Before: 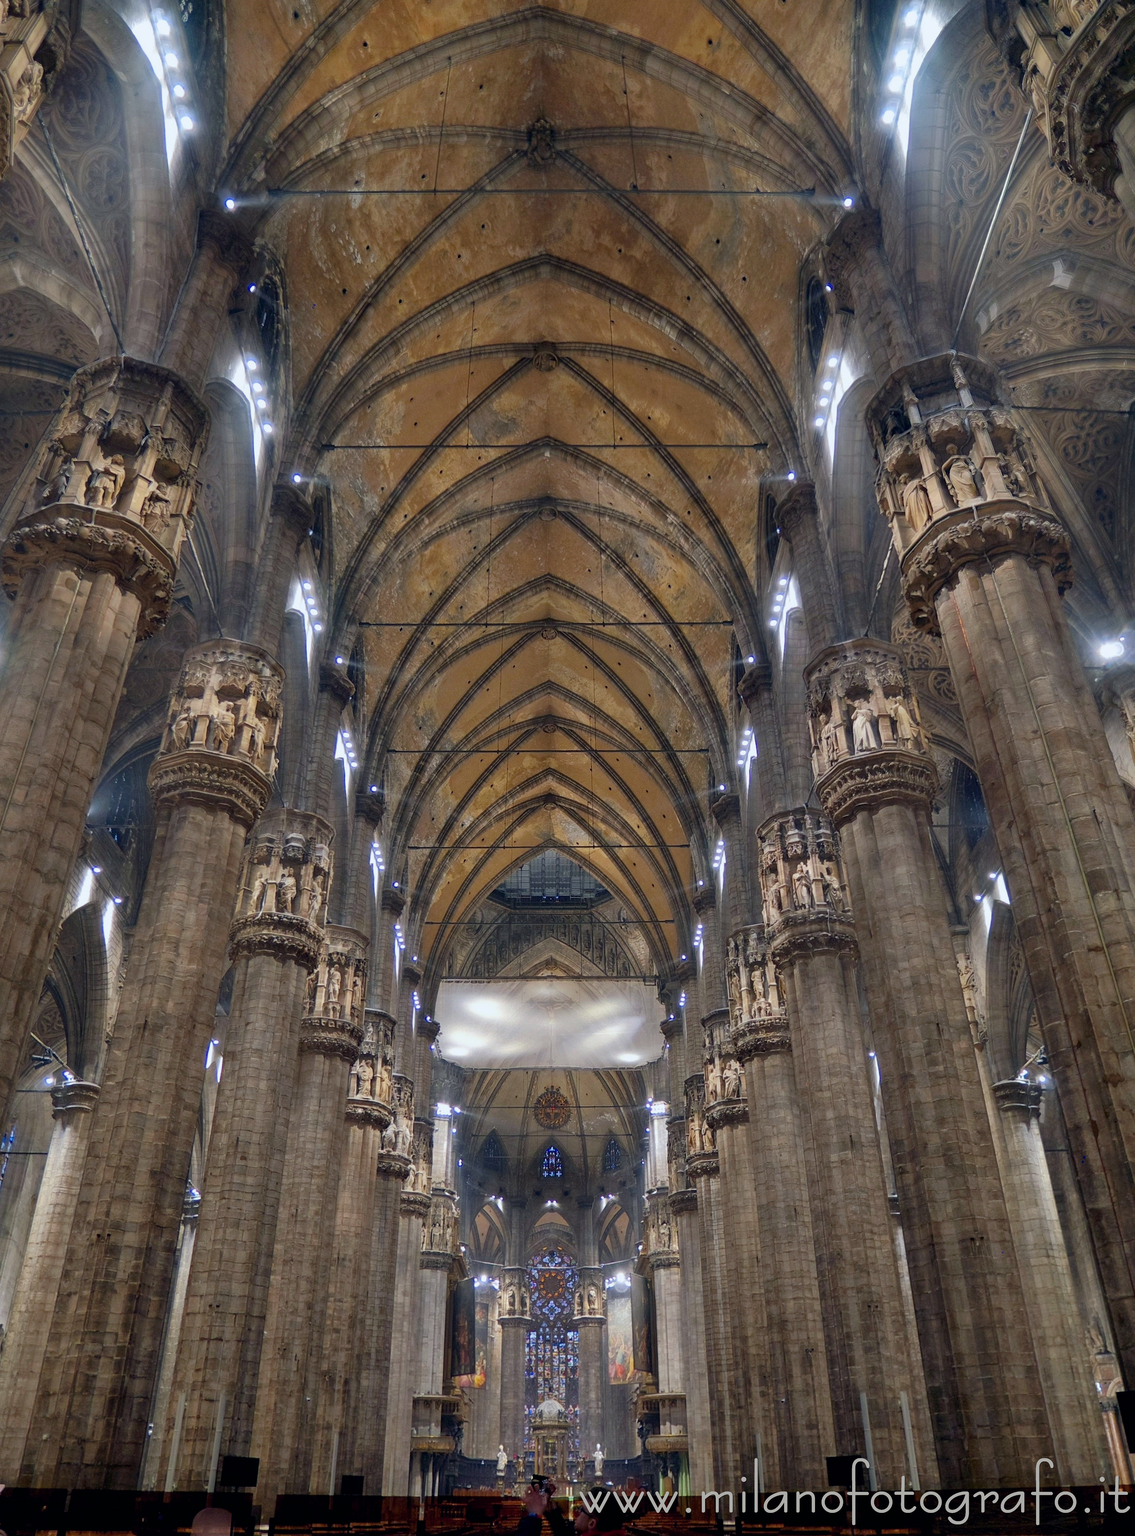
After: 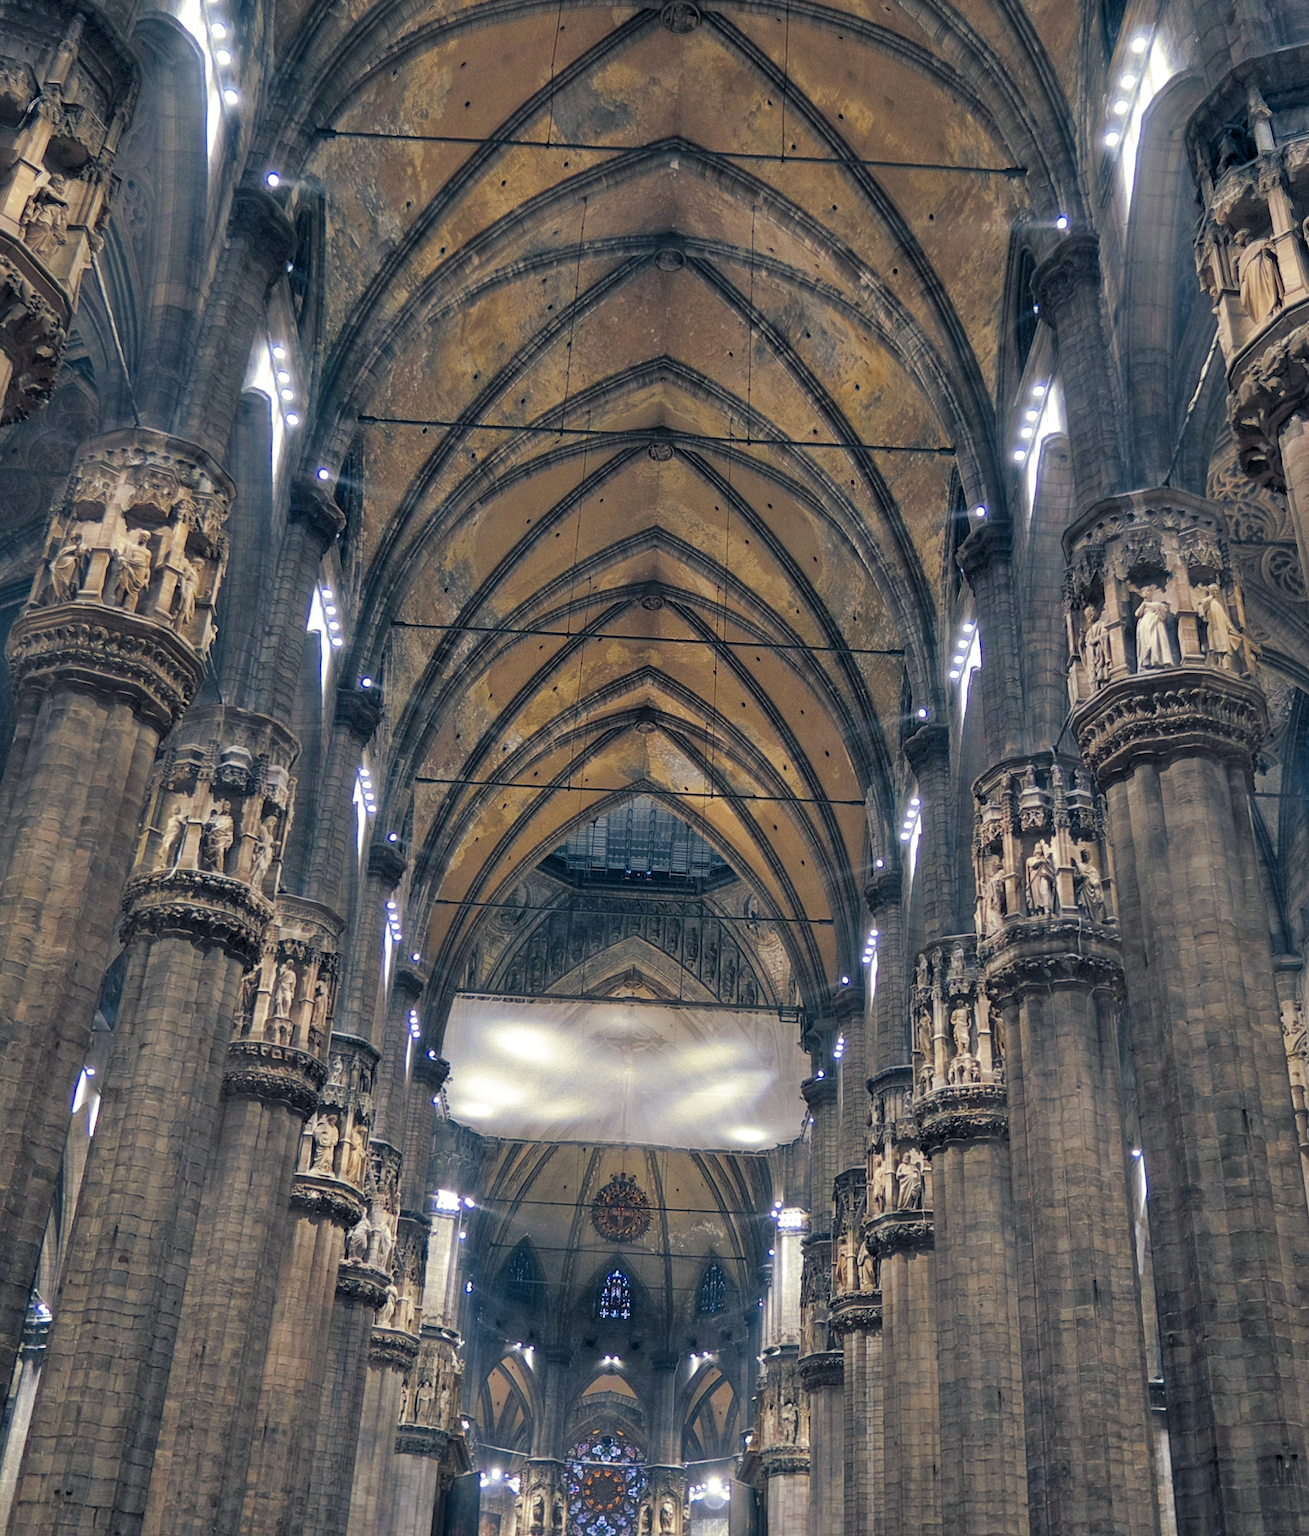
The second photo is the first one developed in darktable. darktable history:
shadows and highlights: shadows 37.27, highlights -28.18, soften with gaussian
levels: levels [0.016, 0.484, 0.953]
crop and rotate: angle -3.37°, left 9.79%, top 20.73%, right 12.42%, bottom 11.82%
split-toning: shadows › hue 216°, shadows › saturation 1, highlights › hue 57.6°, balance -33.4
